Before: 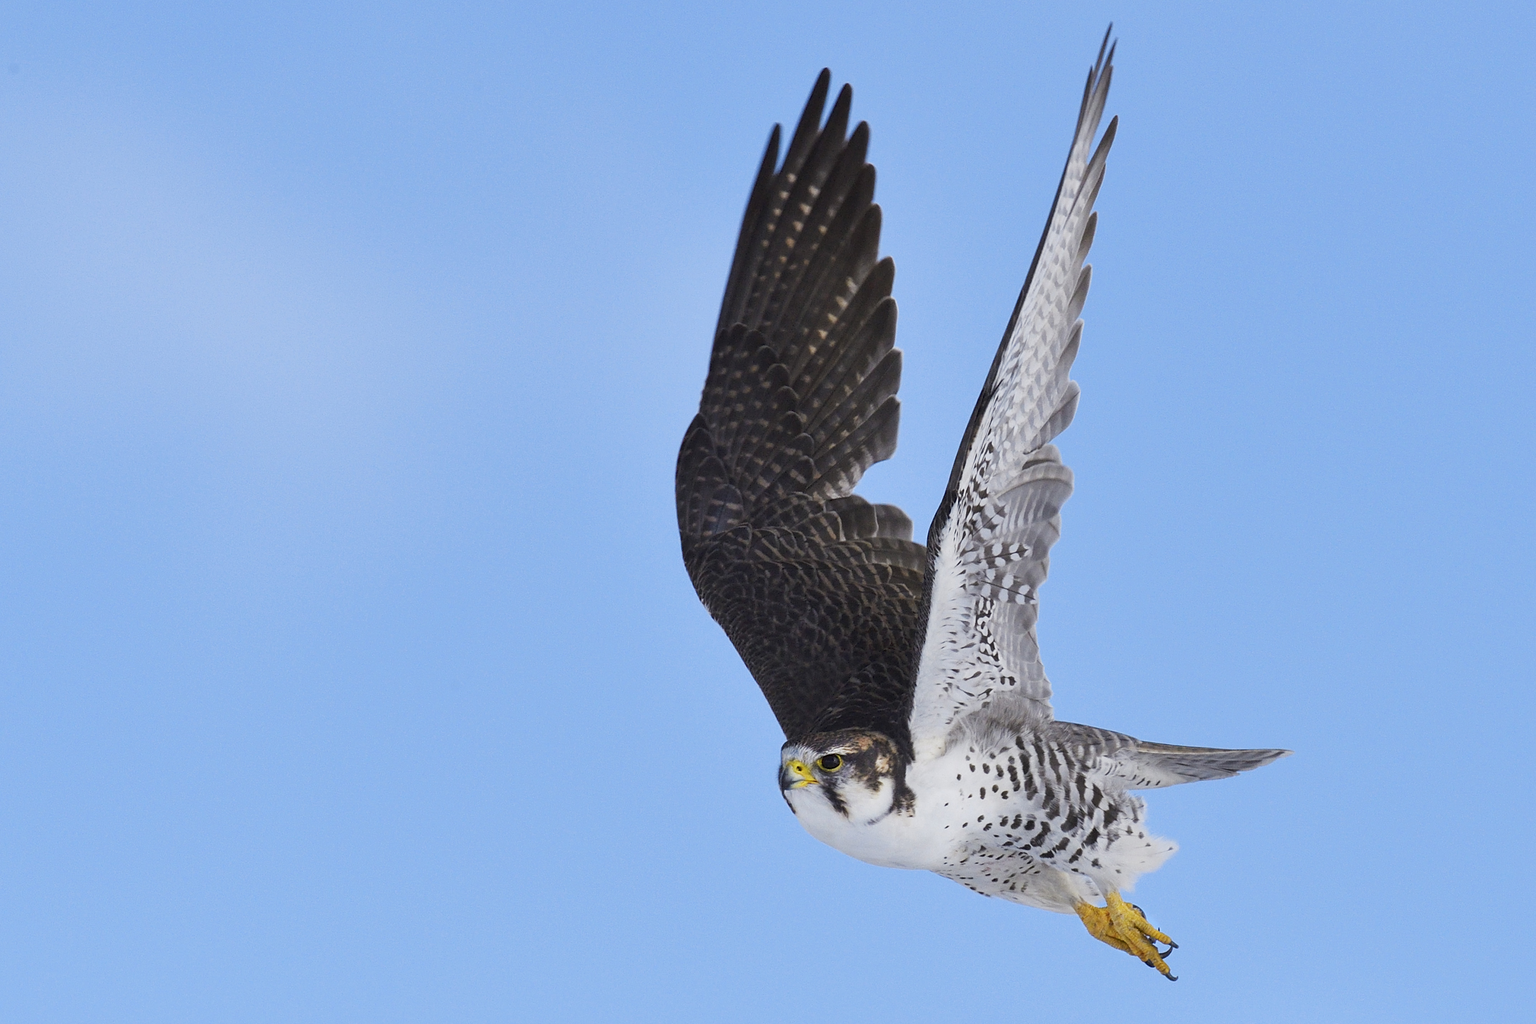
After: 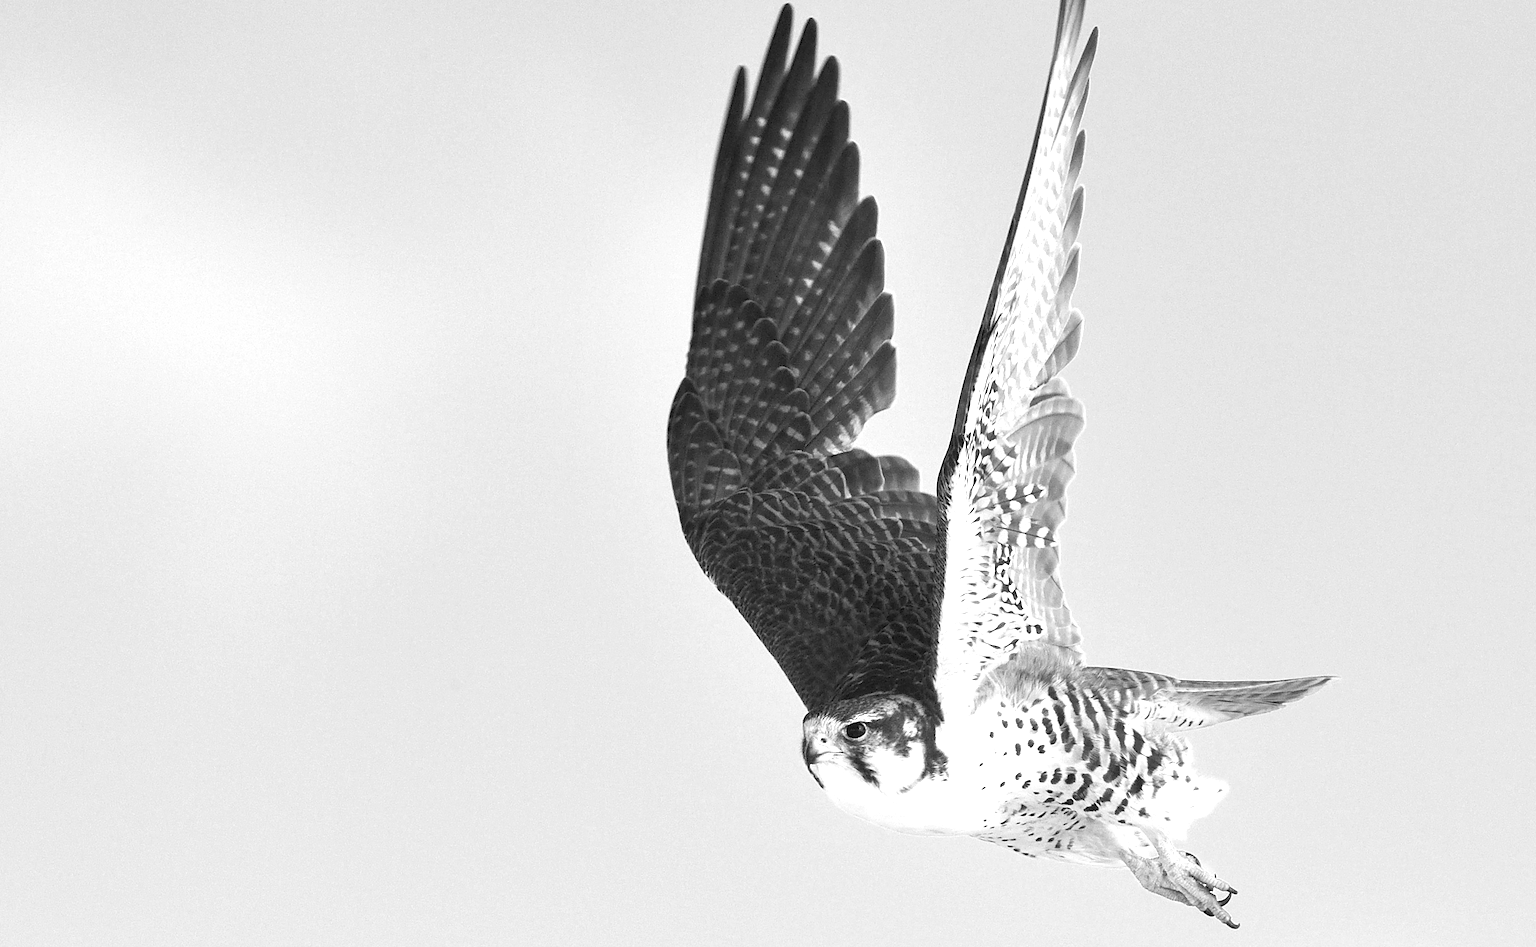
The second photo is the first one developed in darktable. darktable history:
color contrast: green-magenta contrast 0.84, blue-yellow contrast 0.86
white balance: red 1.123, blue 0.83
rotate and perspective: rotation -5°, crop left 0.05, crop right 0.952, crop top 0.11, crop bottom 0.89
sharpen: radius 1
color calibration: output R [0.999, 0.026, -0.11, 0], output G [-0.019, 1.037, -0.099, 0], output B [0.022, -0.023, 0.902, 0], illuminant custom, x 0.367, y 0.392, temperature 4437.75 K, clip negative RGB from gamut false
monochrome: on, module defaults
exposure: black level correction 0, exposure 1.1 EV, compensate highlight preservation false
